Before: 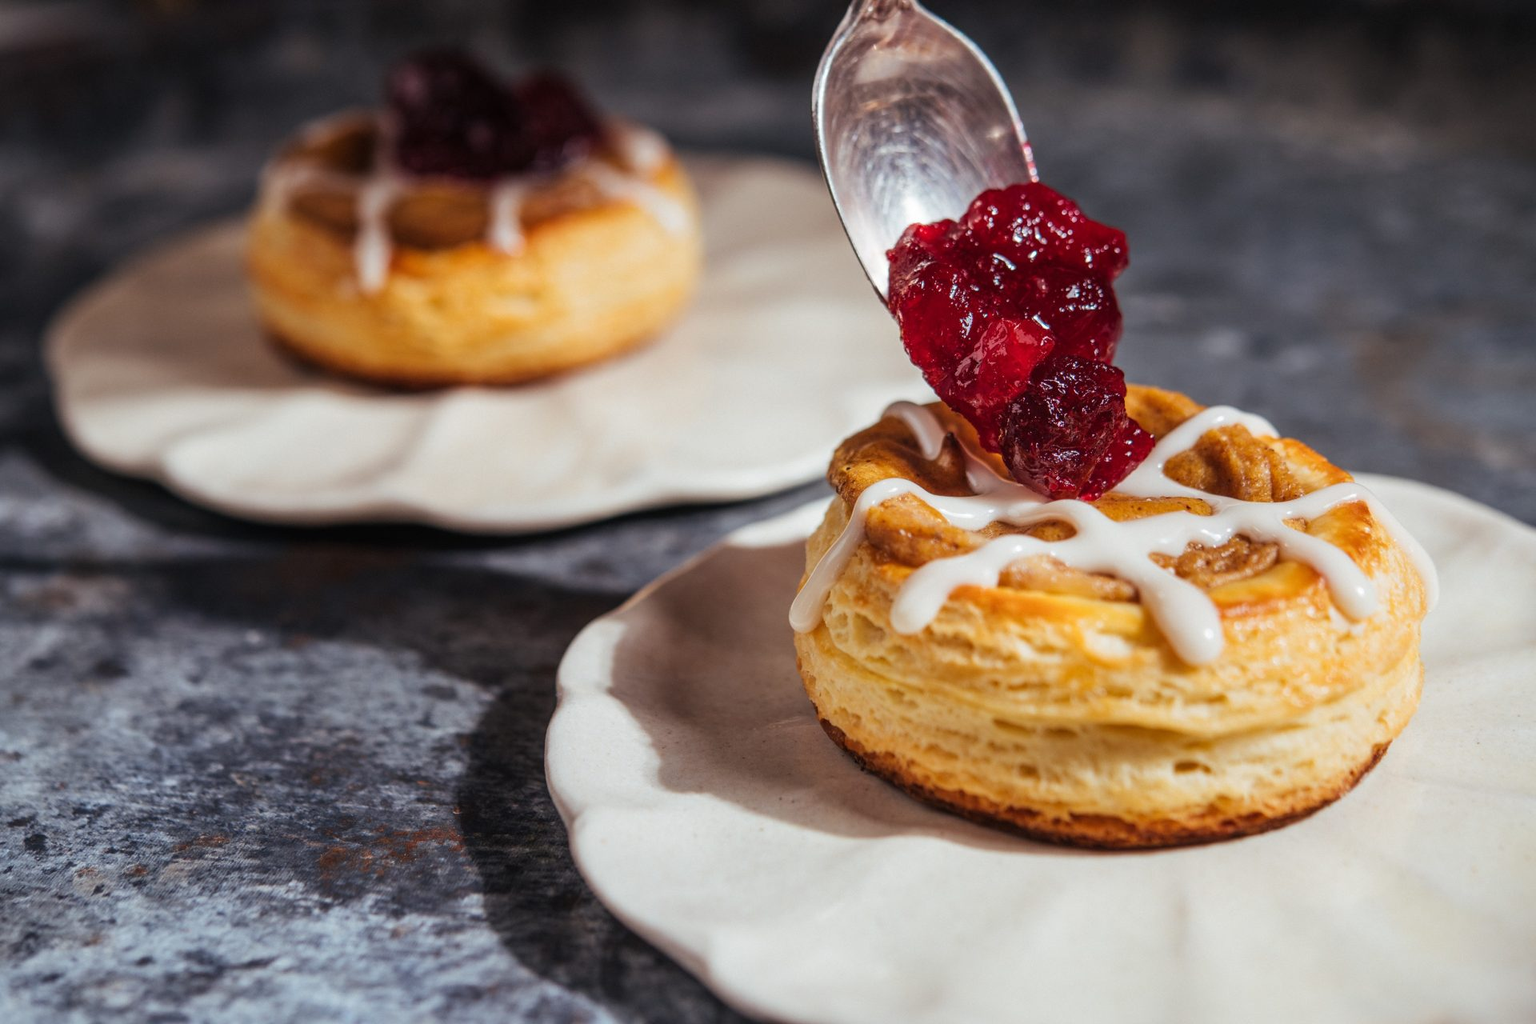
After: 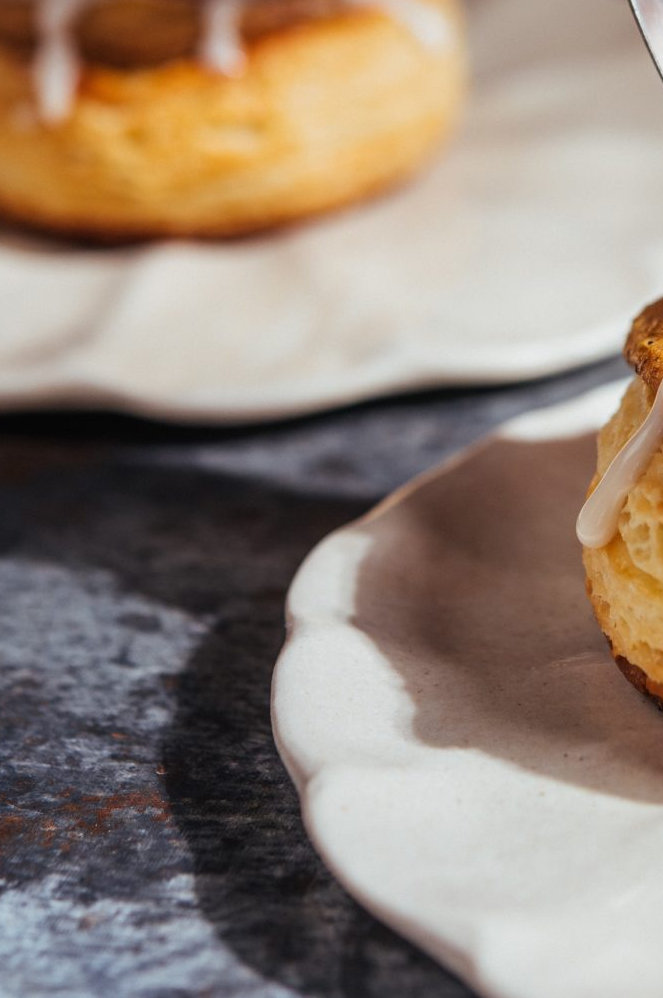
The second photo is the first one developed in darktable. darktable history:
crop and rotate: left 21.392%, top 19.044%, right 44.068%, bottom 2.979%
